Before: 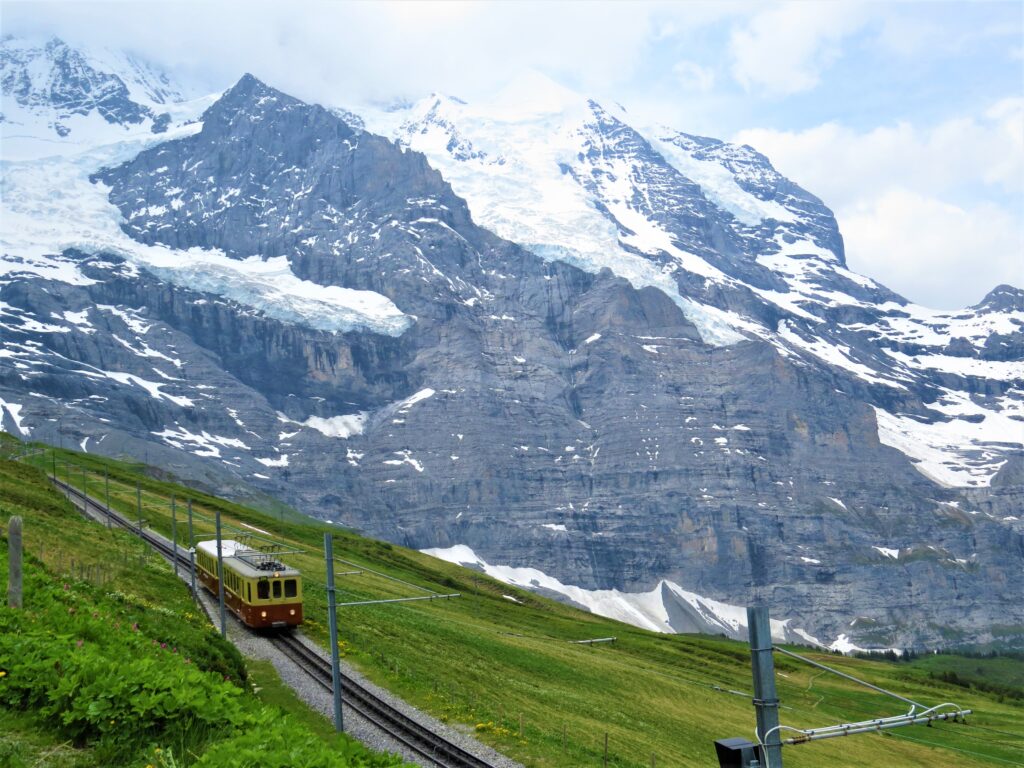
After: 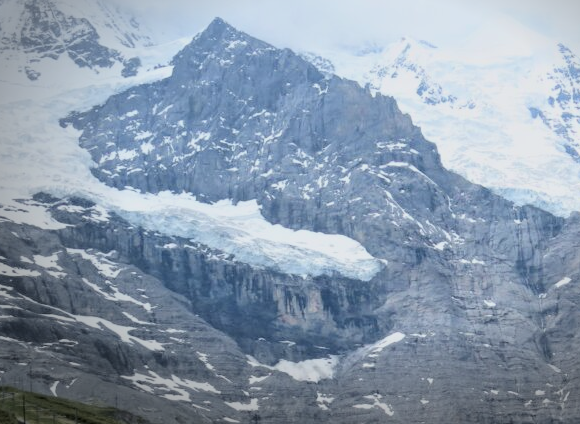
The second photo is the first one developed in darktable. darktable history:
crop and rotate: left 3.027%, top 7.409%, right 40.277%, bottom 37.364%
vignetting: center (0.218, -0.237), automatic ratio true
tone curve: curves: ch0 [(0, 0) (0.049, 0.01) (0.154, 0.081) (0.491, 0.519) (0.748, 0.765) (1, 0.919)]; ch1 [(0, 0) (0.172, 0.123) (0.317, 0.272) (0.391, 0.424) (0.499, 0.497) (0.531, 0.541) (0.615, 0.608) (0.741, 0.783) (1, 1)]; ch2 [(0, 0) (0.411, 0.424) (0.483, 0.478) (0.546, 0.532) (0.652, 0.633) (1, 1)], color space Lab, independent channels, preserve colors none
